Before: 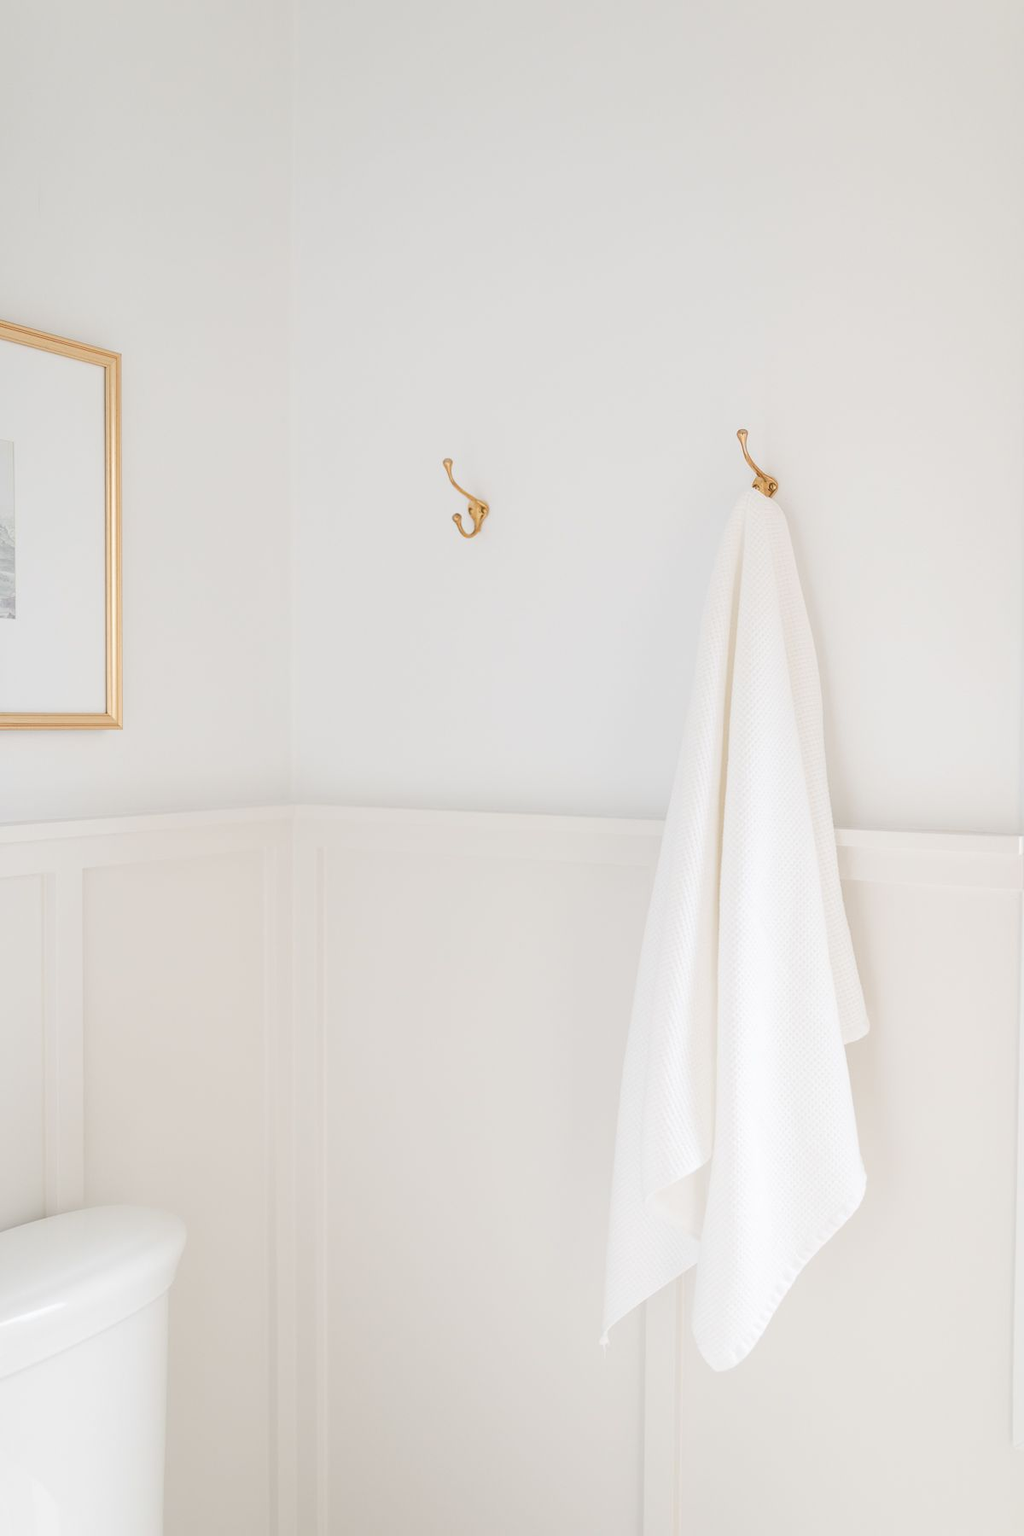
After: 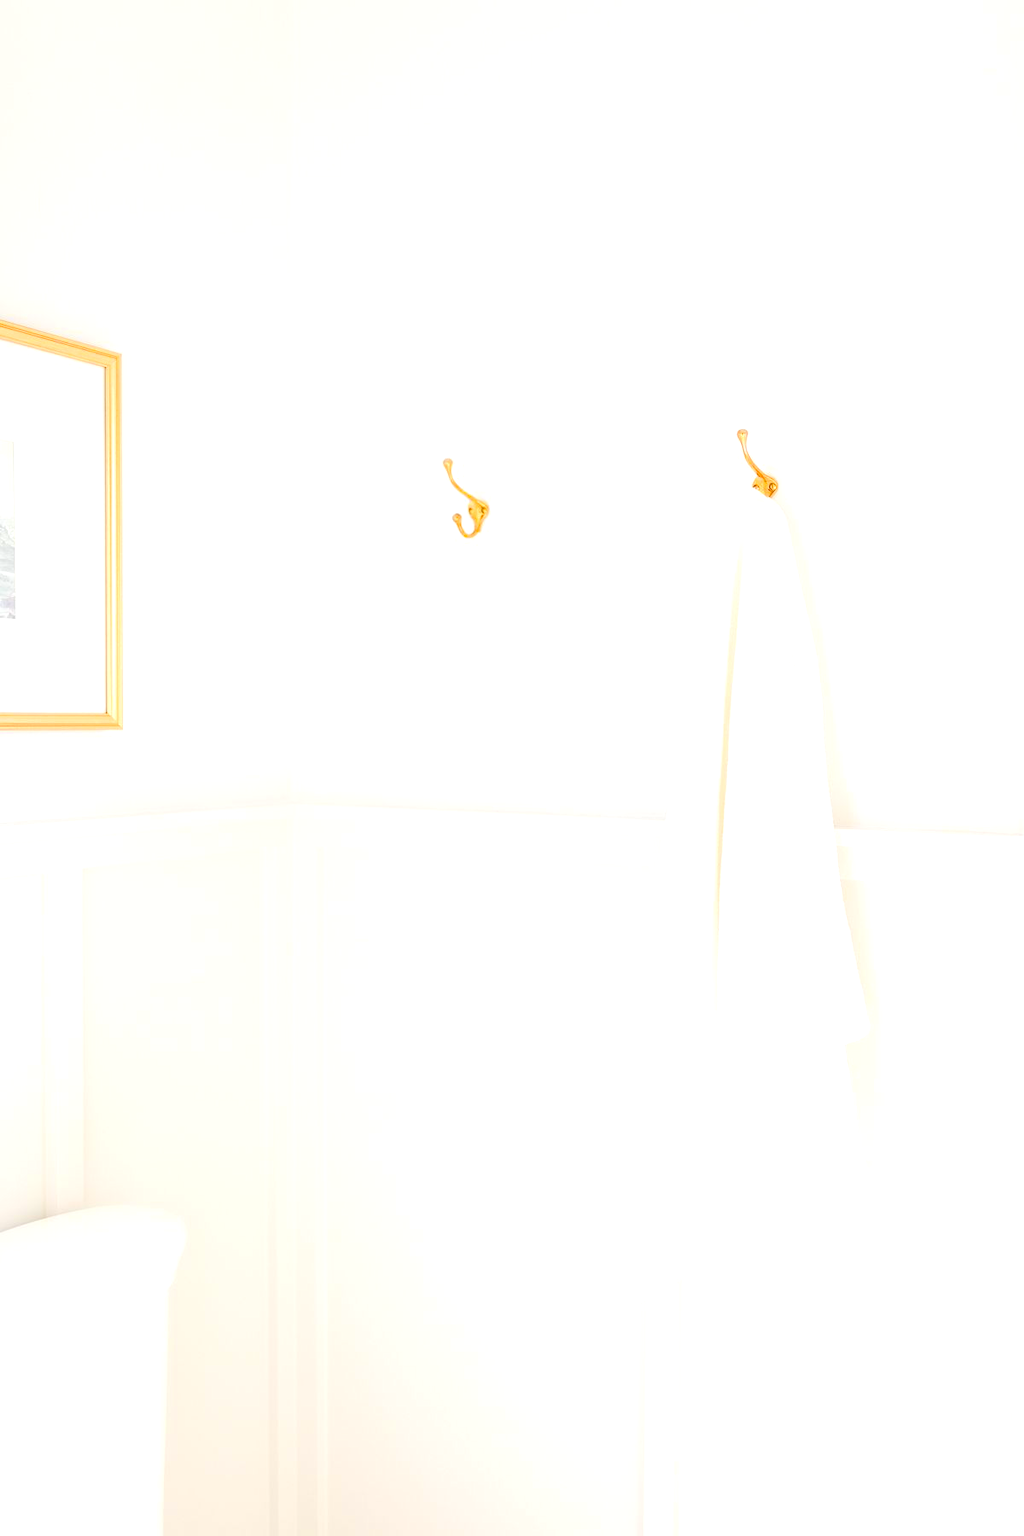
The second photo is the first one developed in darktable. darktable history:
color balance rgb: power › hue 73.2°, linear chroma grading › global chroma 0.778%, perceptual saturation grading › global saturation 25.383%, global vibrance 9.887%
tone equalizer: -8 EV 1.99 EV, -7 EV 1.98 EV, -6 EV 1.98 EV, -5 EV 1.99 EV, -4 EV 1.96 EV, -3 EV 1.49 EV, -2 EV 0.976 EV, -1 EV 0.481 EV, edges refinement/feathering 500, mask exposure compensation -1.57 EV, preserve details no
contrast brightness saturation: brightness -0.208, saturation 0.084
